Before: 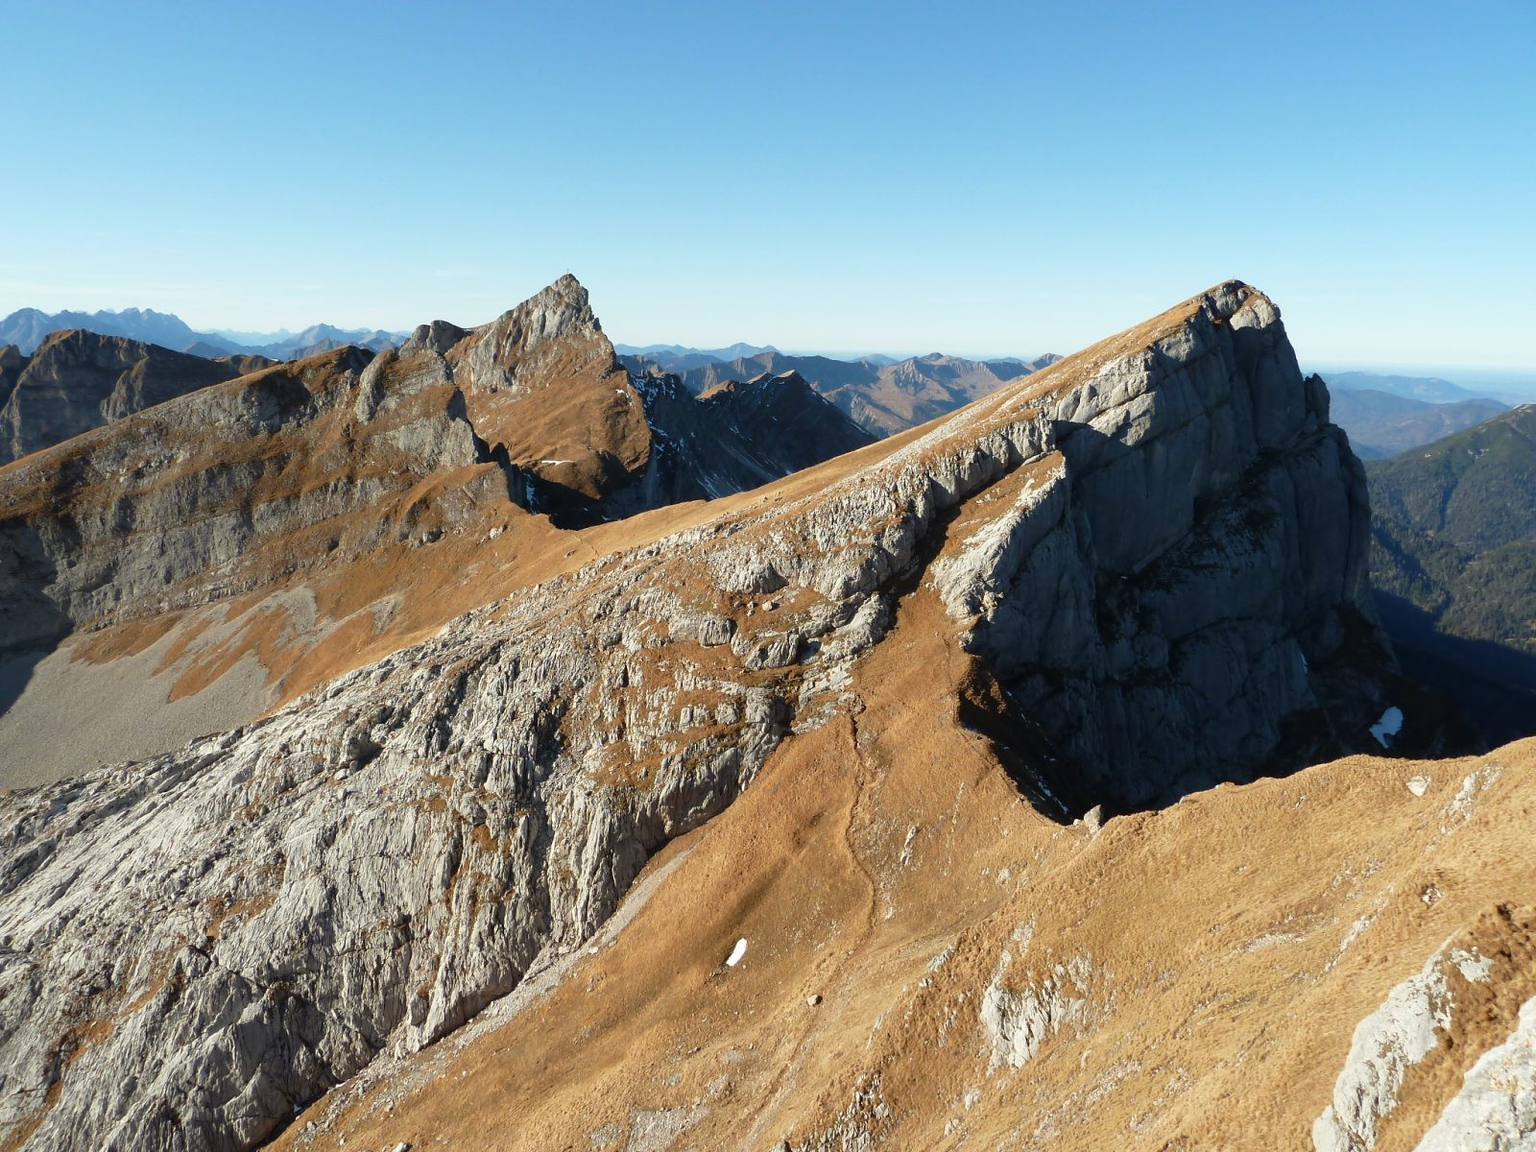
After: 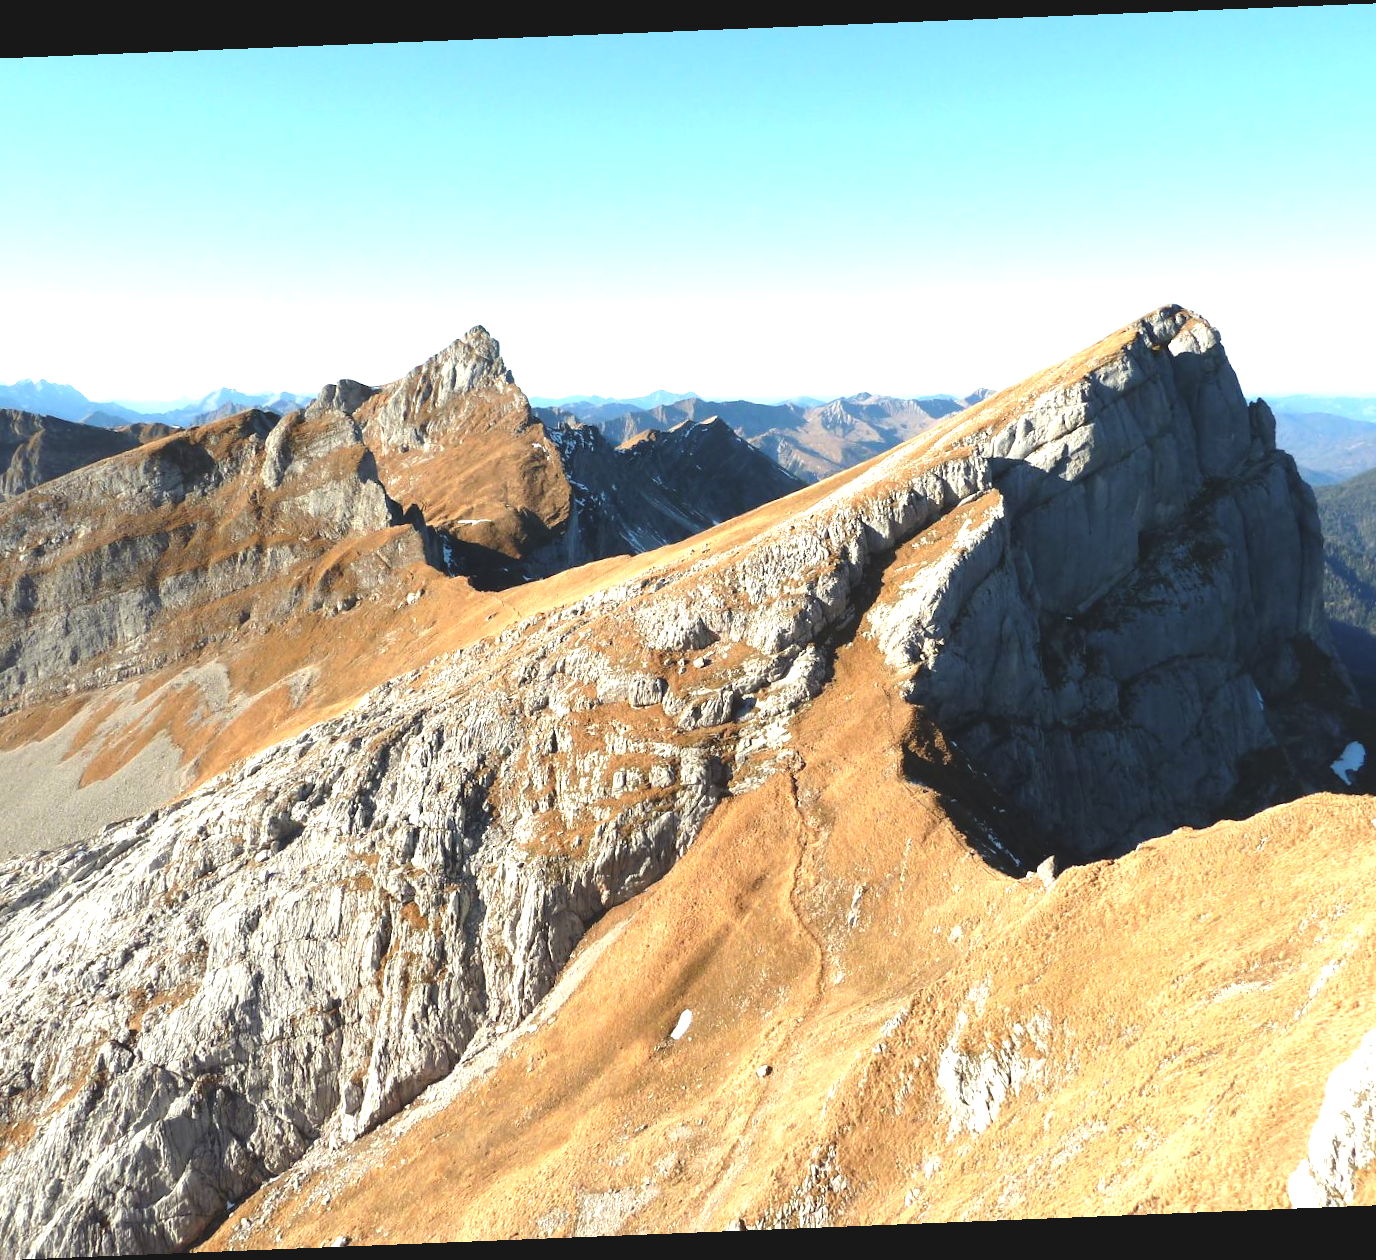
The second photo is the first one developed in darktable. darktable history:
crop: left 7.598%, right 7.873%
exposure: black level correction -0.005, exposure 1.002 EV, compensate highlight preservation false
rotate and perspective: rotation -2.29°, automatic cropping off
